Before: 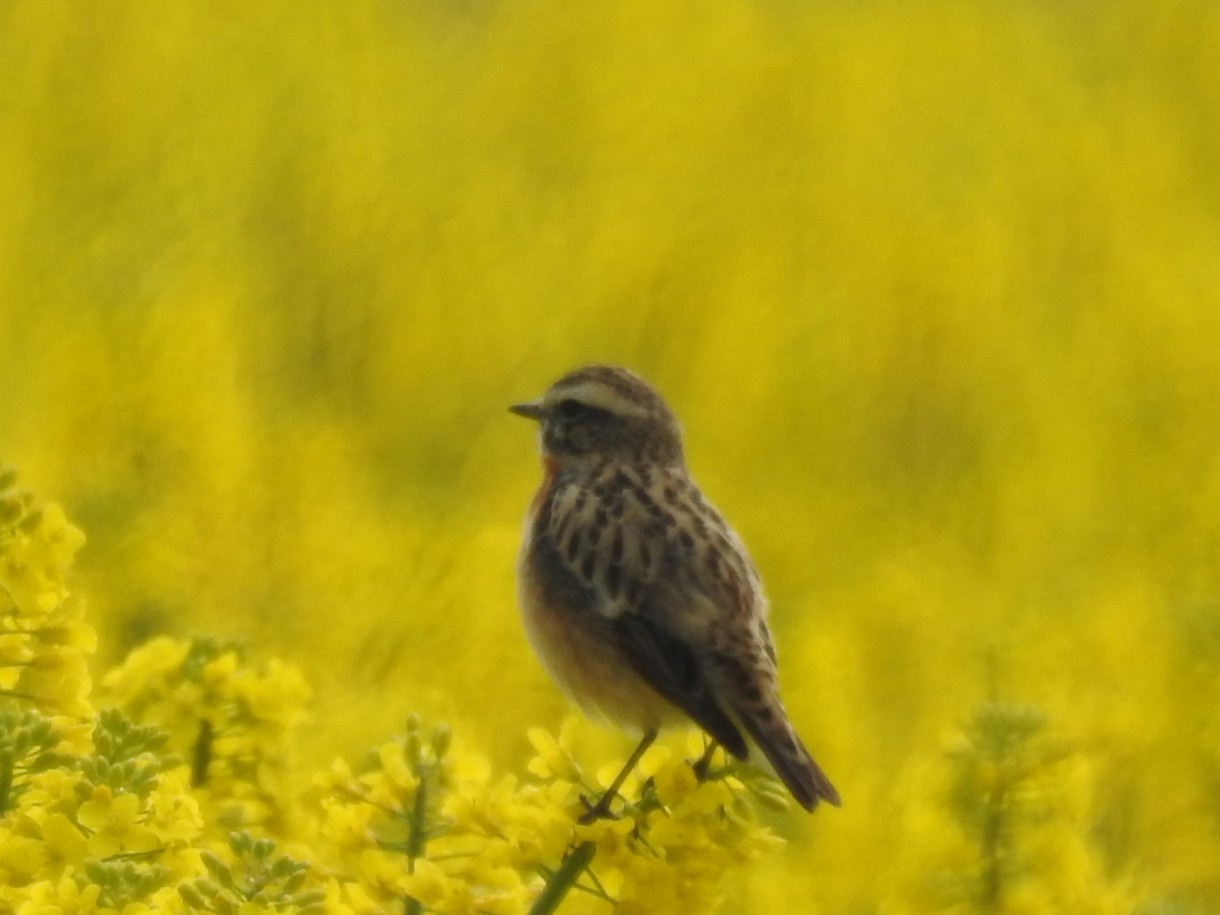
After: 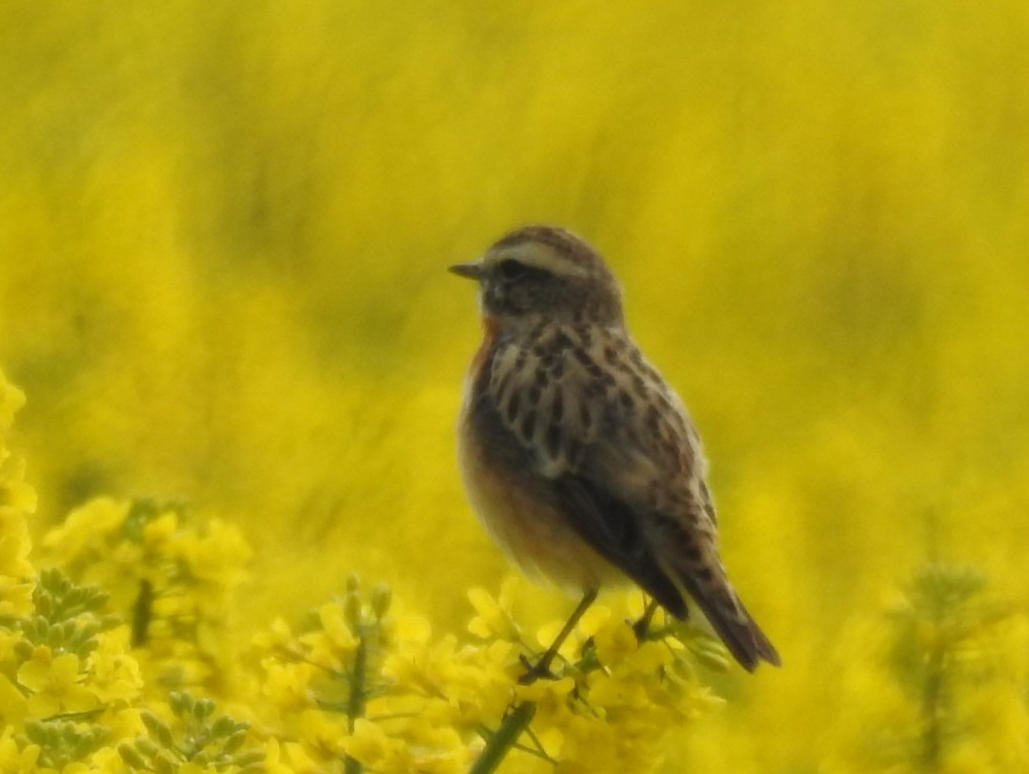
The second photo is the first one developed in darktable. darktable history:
crop and rotate: left 4.955%, top 15.397%, right 10.637%
